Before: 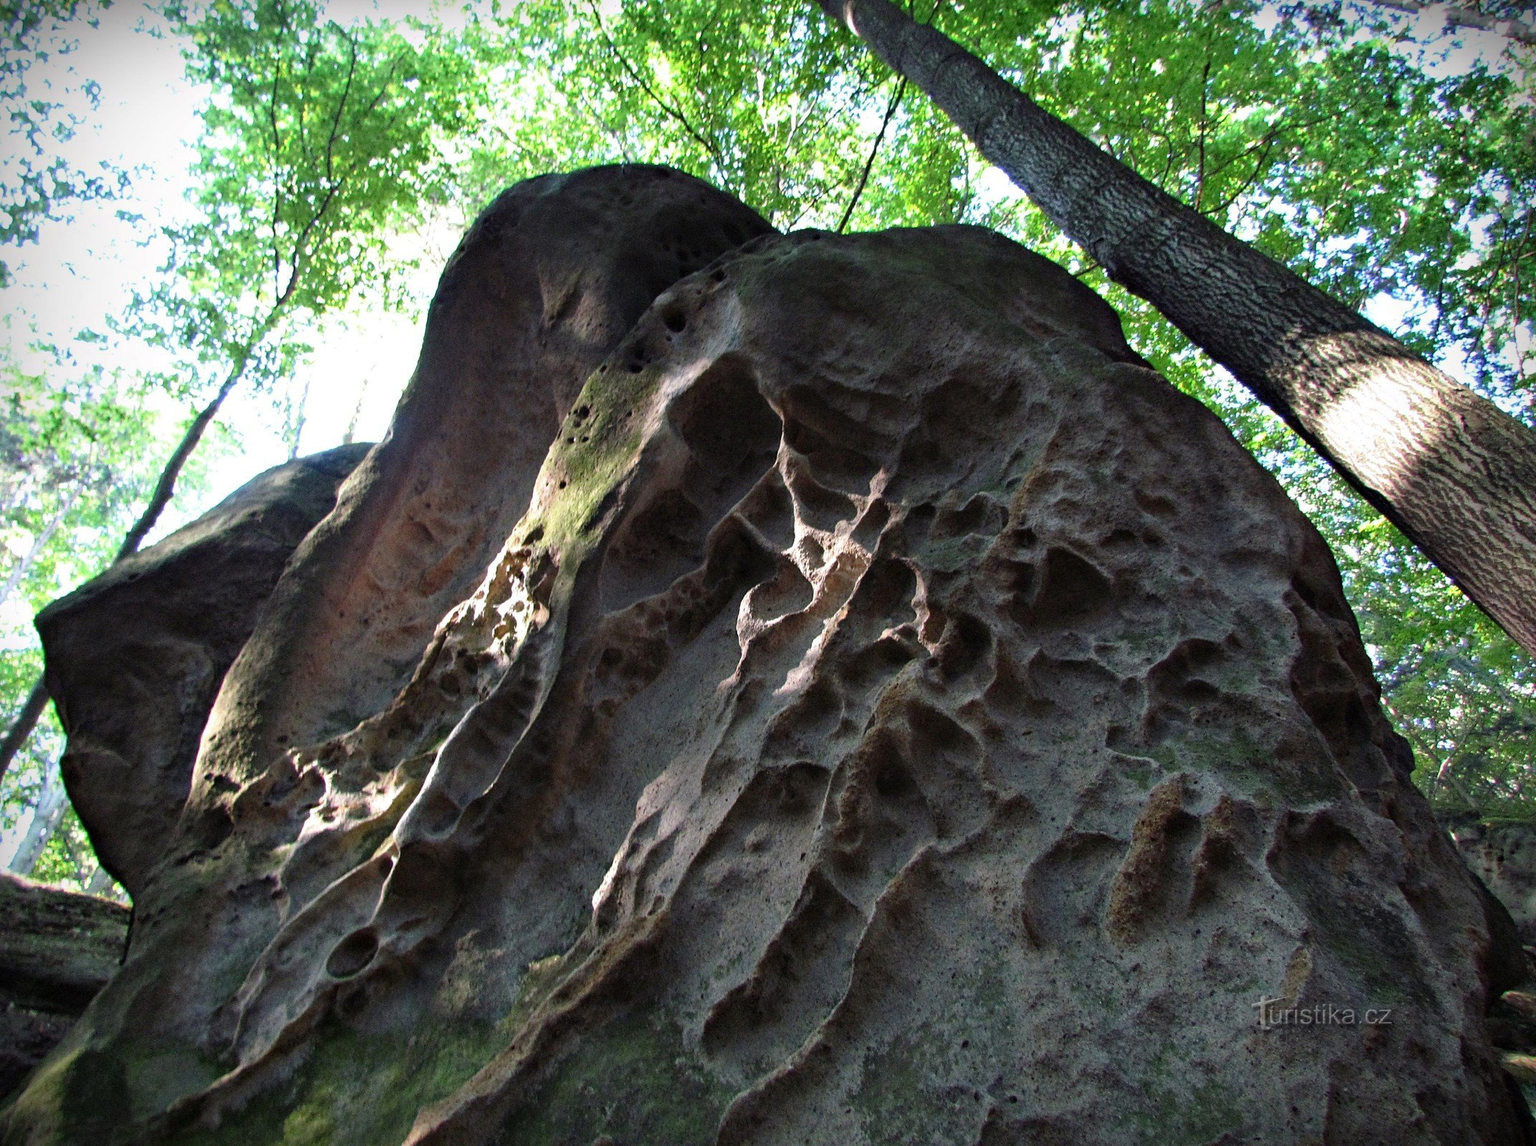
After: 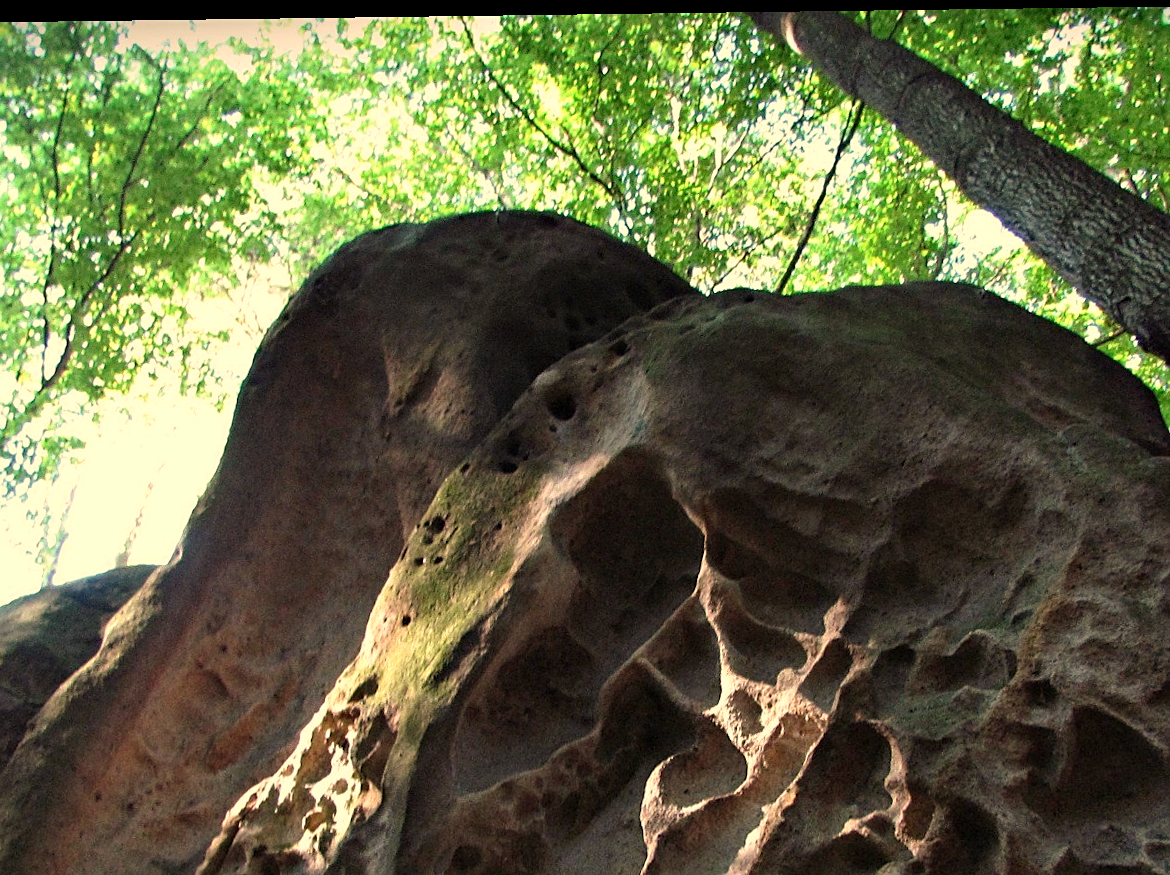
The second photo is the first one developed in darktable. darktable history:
sharpen: amount 0.2
rotate and perspective: rotation 0.128°, lens shift (vertical) -0.181, lens shift (horizontal) -0.044, shear 0.001, automatic cropping off
crop: left 19.556%, right 30.401%, bottom 46.458%
white balance: red 1.123, blue 0.83
